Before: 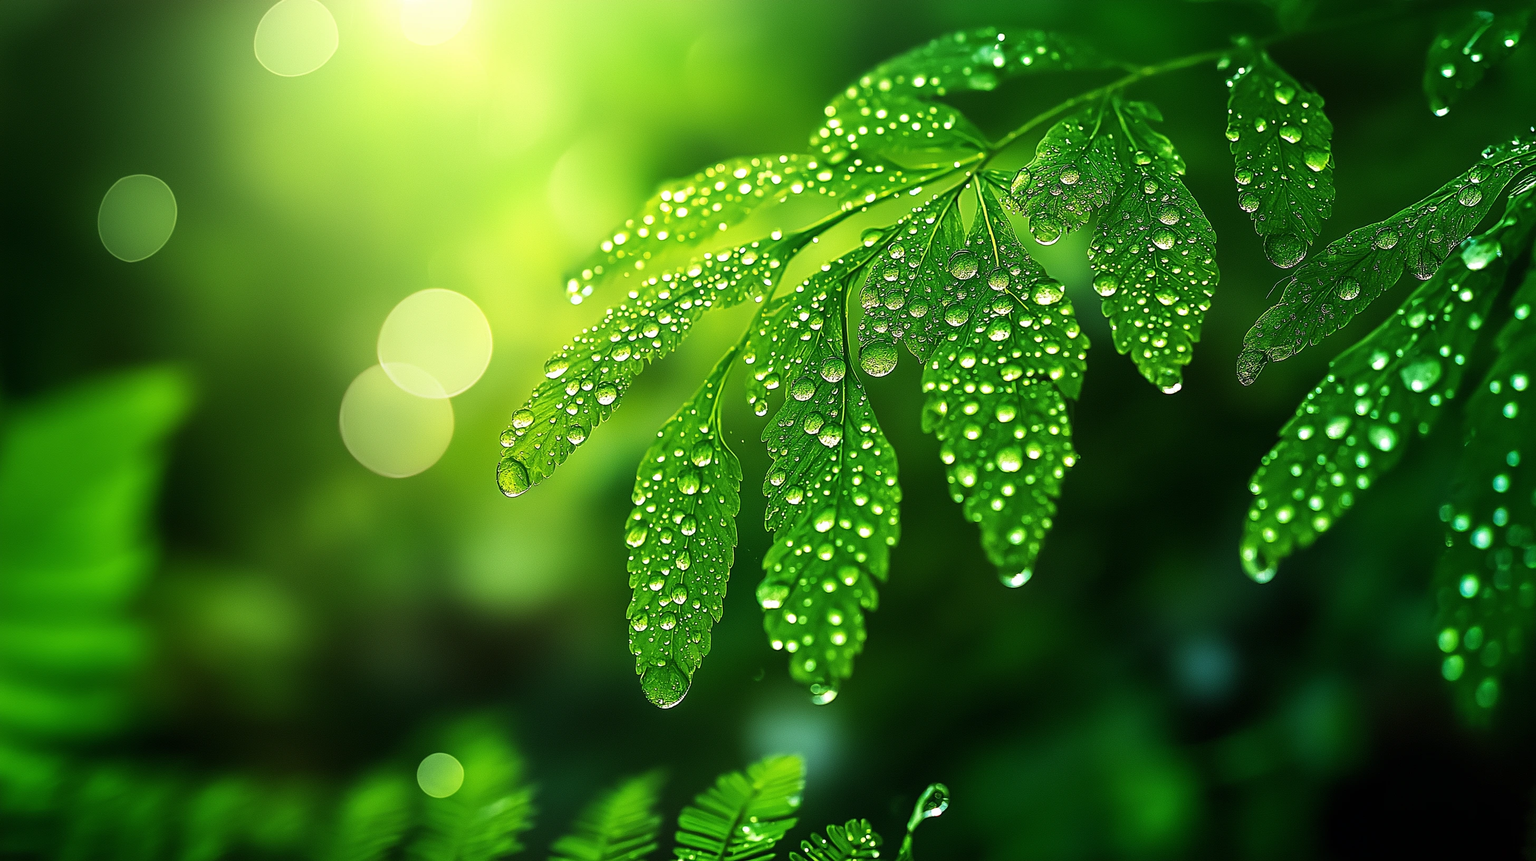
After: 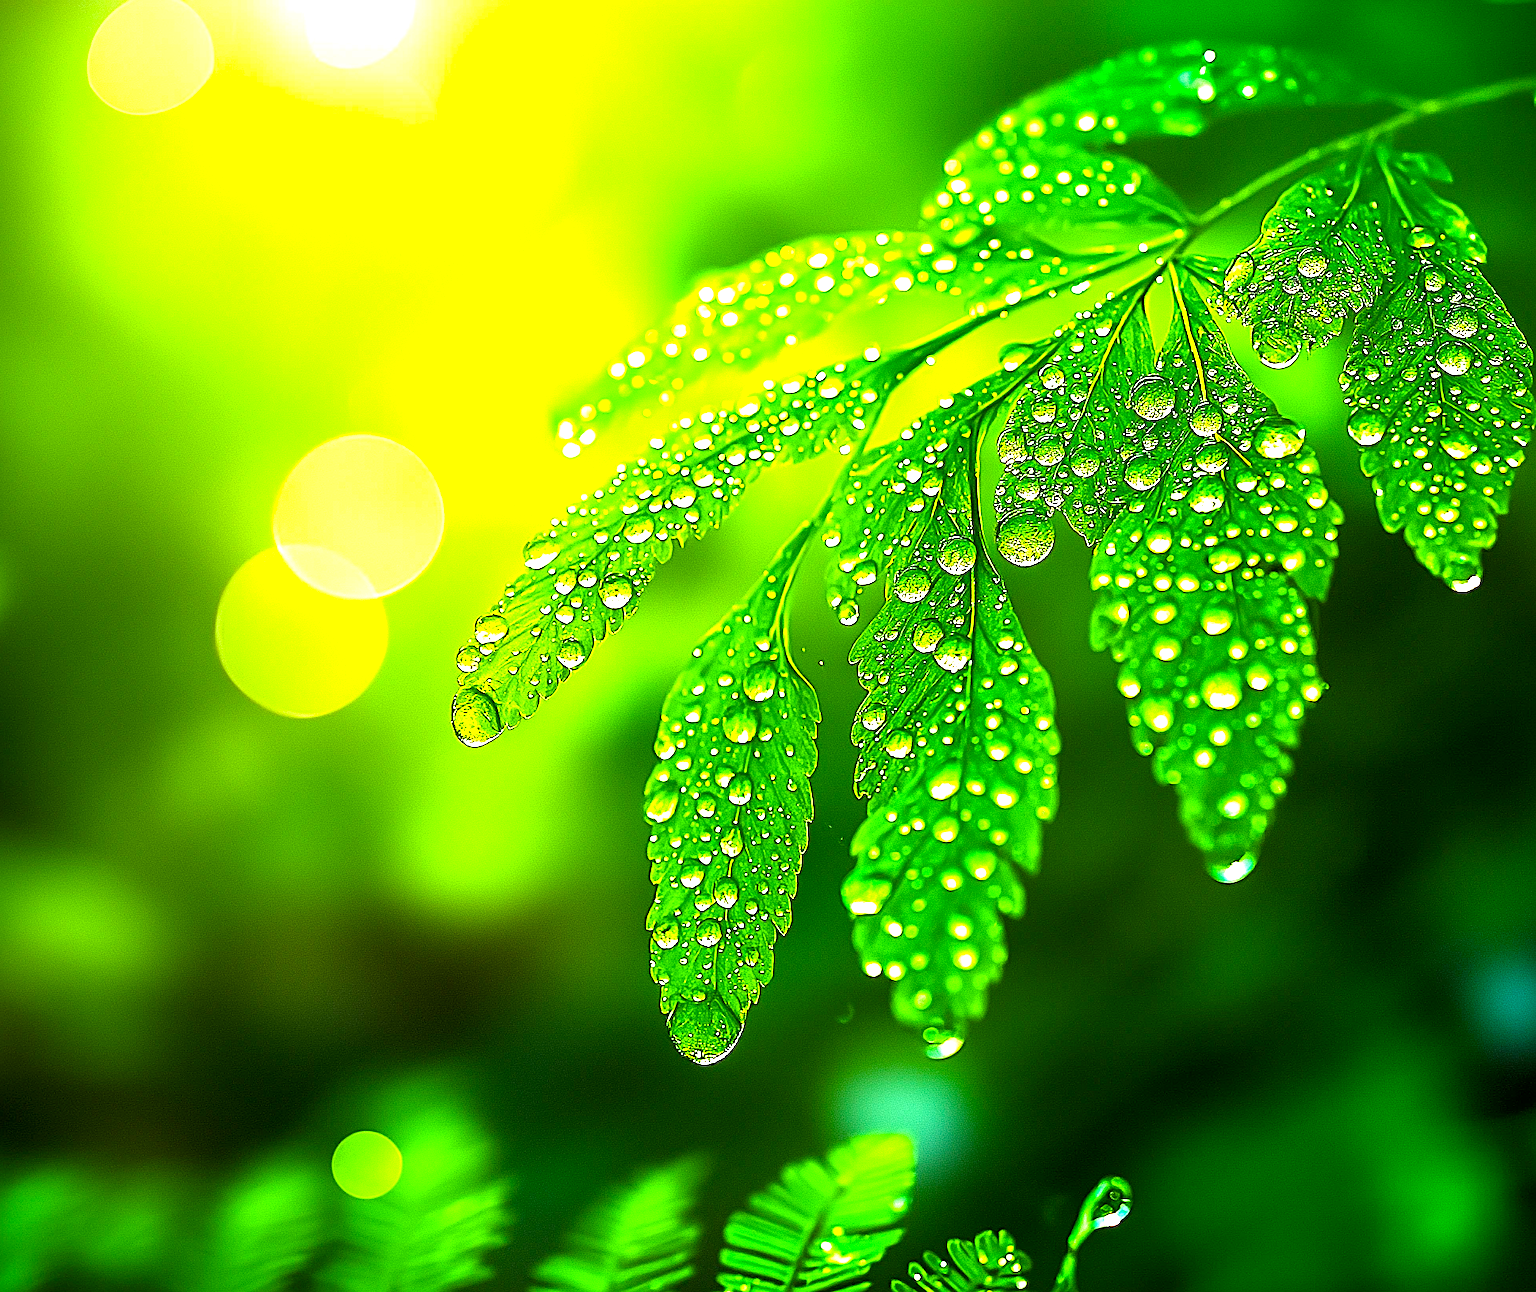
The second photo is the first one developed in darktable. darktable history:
exposure: black level correction 0.001, exposure 1.308 EV, compensate exposure bias true, compensate highlight preservation false
sharpen: on, module defaults
crop and rotate: left 12.785%, right 20.637%
color balance rgb: power › chroma 0.689%, power › hue 60°, linear chroma grading › global chroma 8.913%, perceptual saturation grading › global saturation 25.834%, global vibrance 15.239%
